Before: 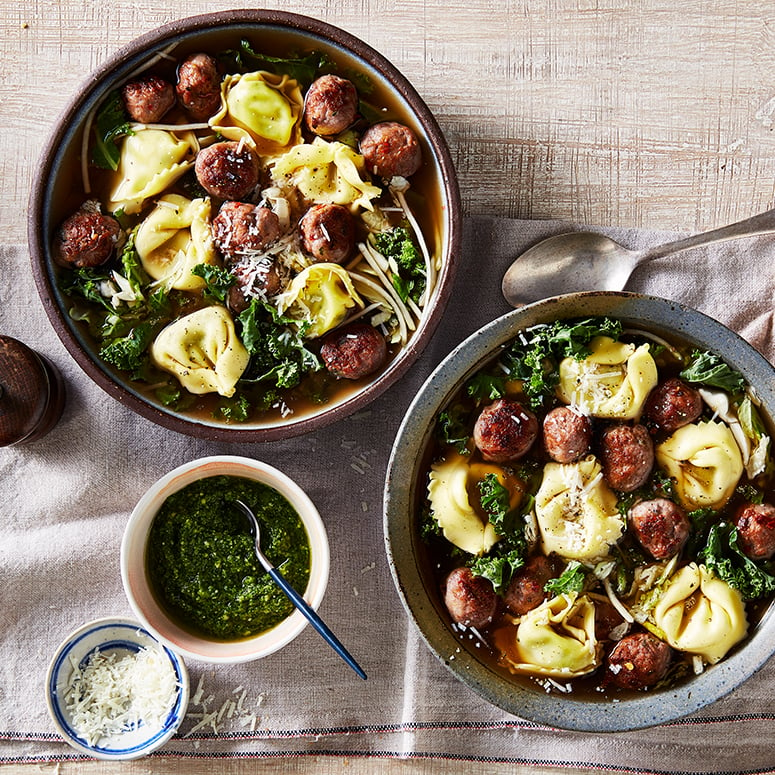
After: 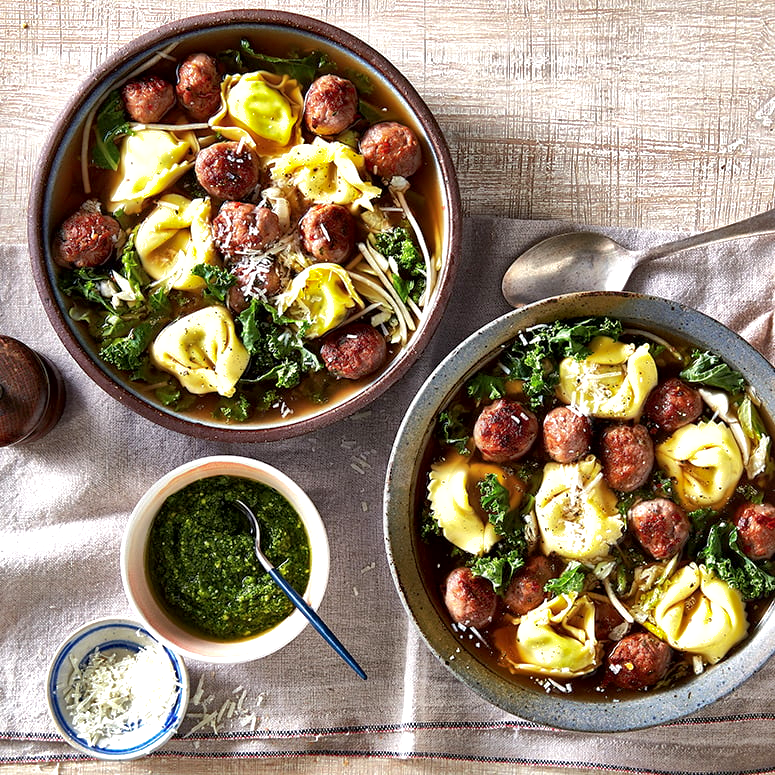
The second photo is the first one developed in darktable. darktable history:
local contrast: mode bilateral grid, contrast 25, coarseness 47, detail 151%, midtone range 0.2
exposure: black level correction 0, exposure 0.392 EV, compensate exposure bias true, compensate highlight preservation false
shadows and highlights: on, module defaults
